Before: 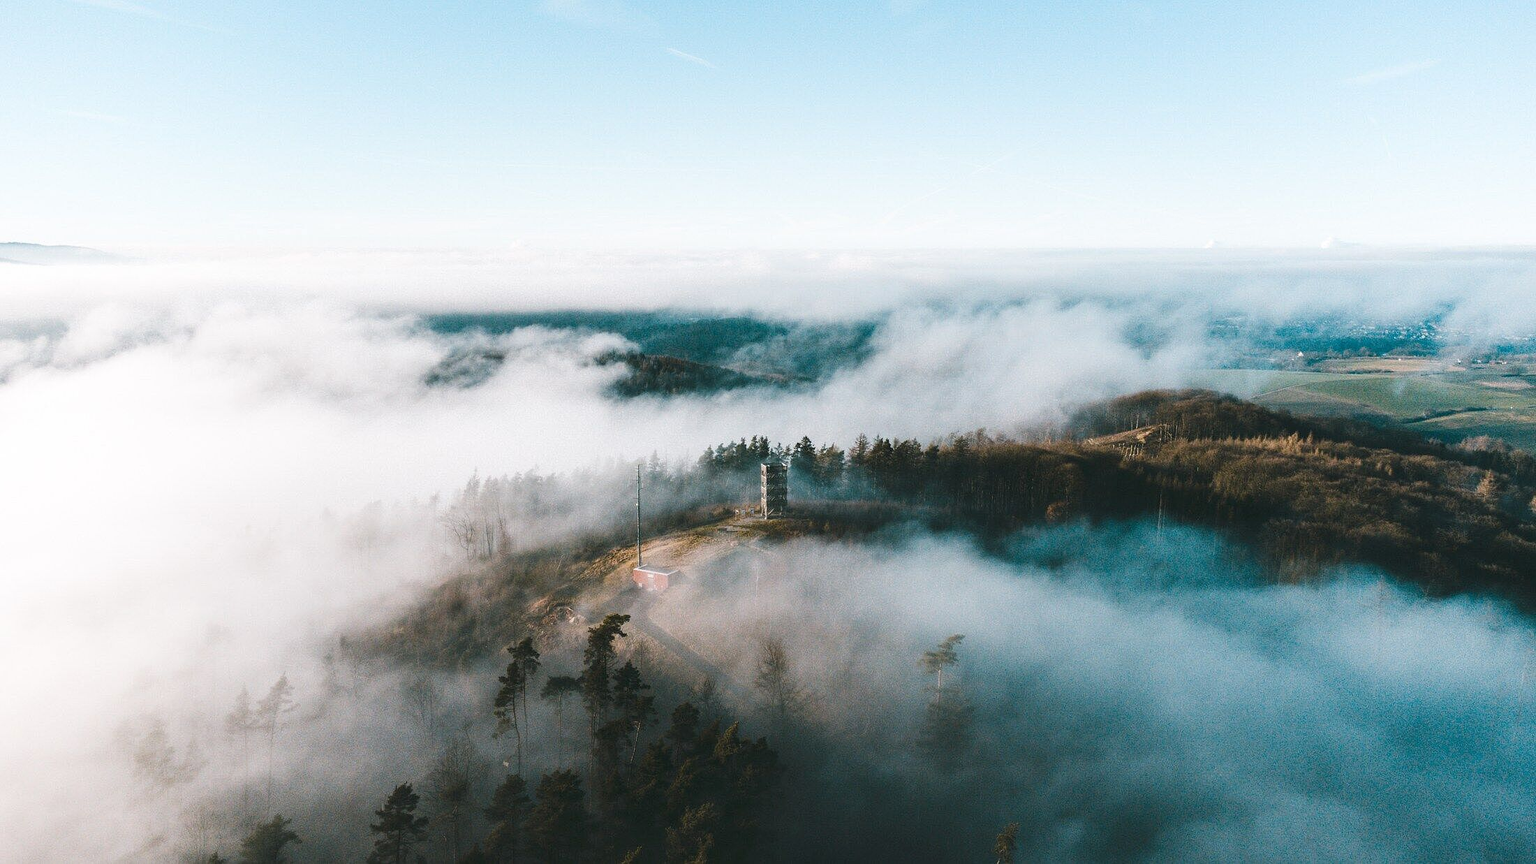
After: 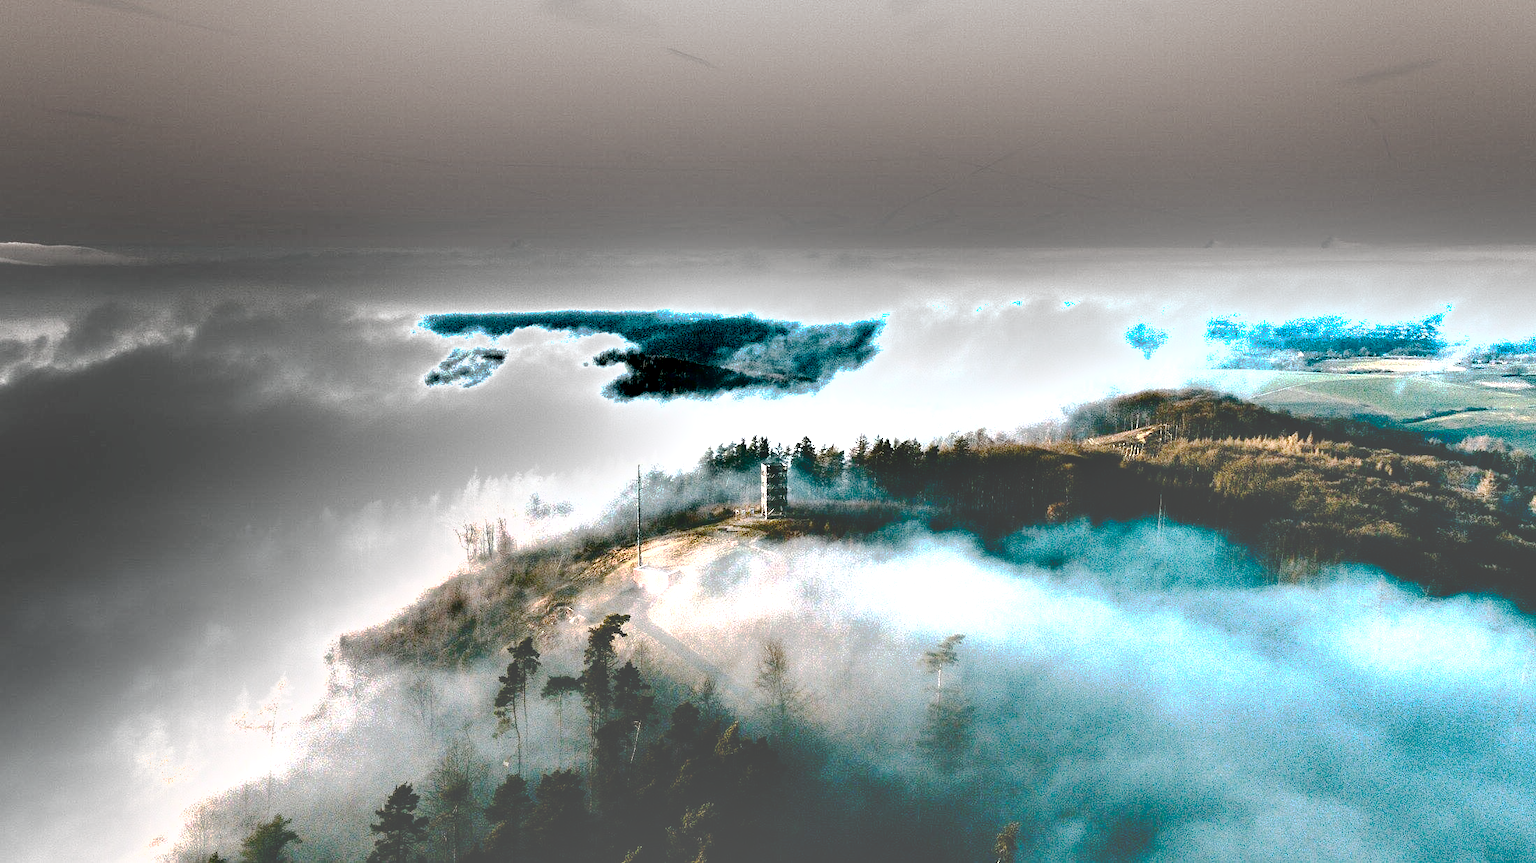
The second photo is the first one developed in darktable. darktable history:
exposure: black level correction 0, exposure 1.4 EV, compensate highlight preservation false
base curve: curves: ch0 [(0, 0) (0.073, 0.04) (0.157, 0.139) (0.492, 0.492) (0.758, 0.758) (1, 1)], preserve colors none
tone curve: curves: ch0 [(0, 0) (0.003, 0.272) (0.011, 0.275) (0.025, 0.275) (0.044, 0.278) (0.069, 0.282) (0.1, 0.284) (0.136, 0.287) (0.177, 0.294) (0.224, 0.314) (0.277, 0.347) (0.335, 0.403) (0.399, 0.473) (0.468, 0.552) (0.543, 0.622) (0.623, 0.69) (0.709, 0.756) (0.801, 0.818) (0.898, 0.865) (1, 1)], preserve colors none
shadows and highlights: soften with gaussian
